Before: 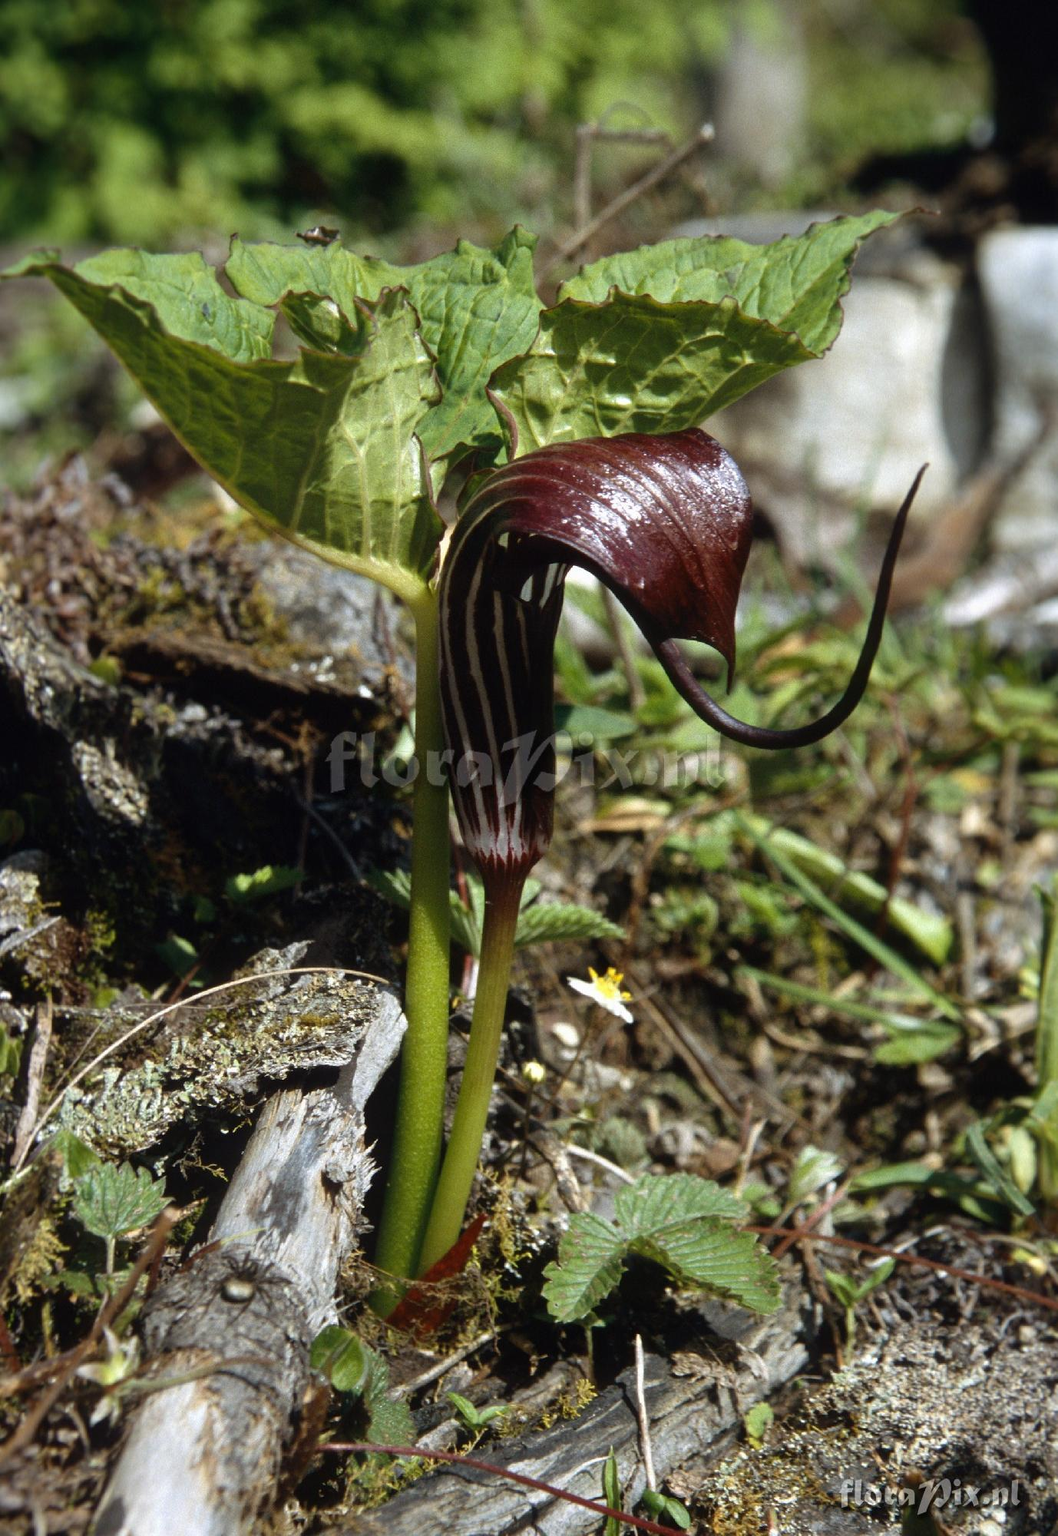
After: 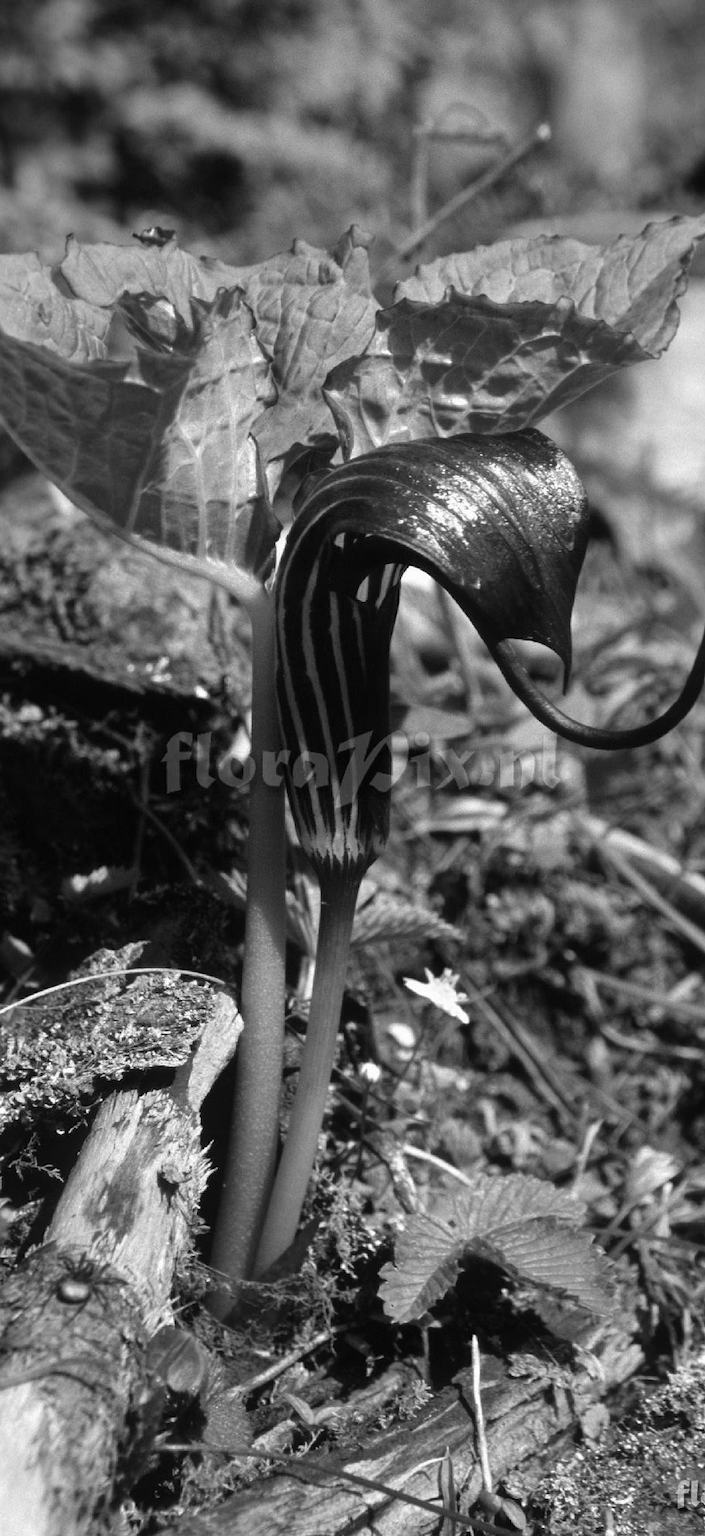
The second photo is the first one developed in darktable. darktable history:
monochrome: on, module defaults
crop and rotate: left 15.546%, right 17.787%
